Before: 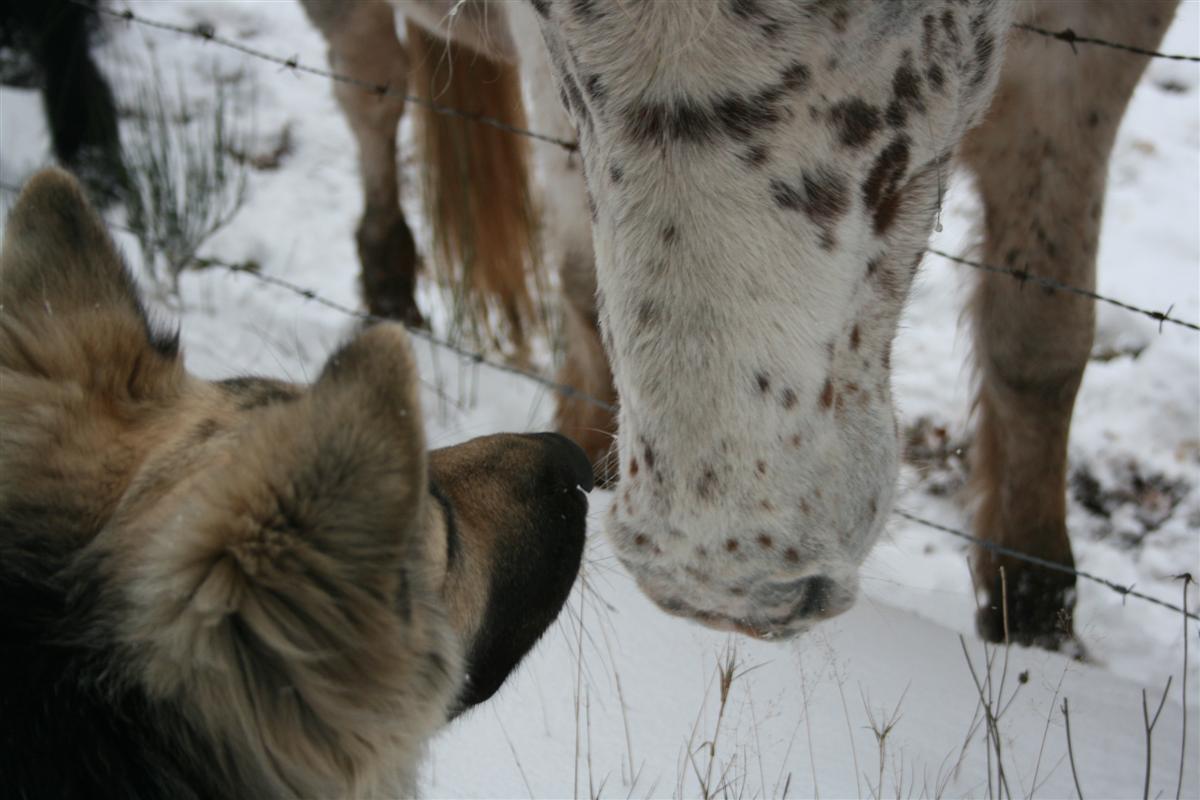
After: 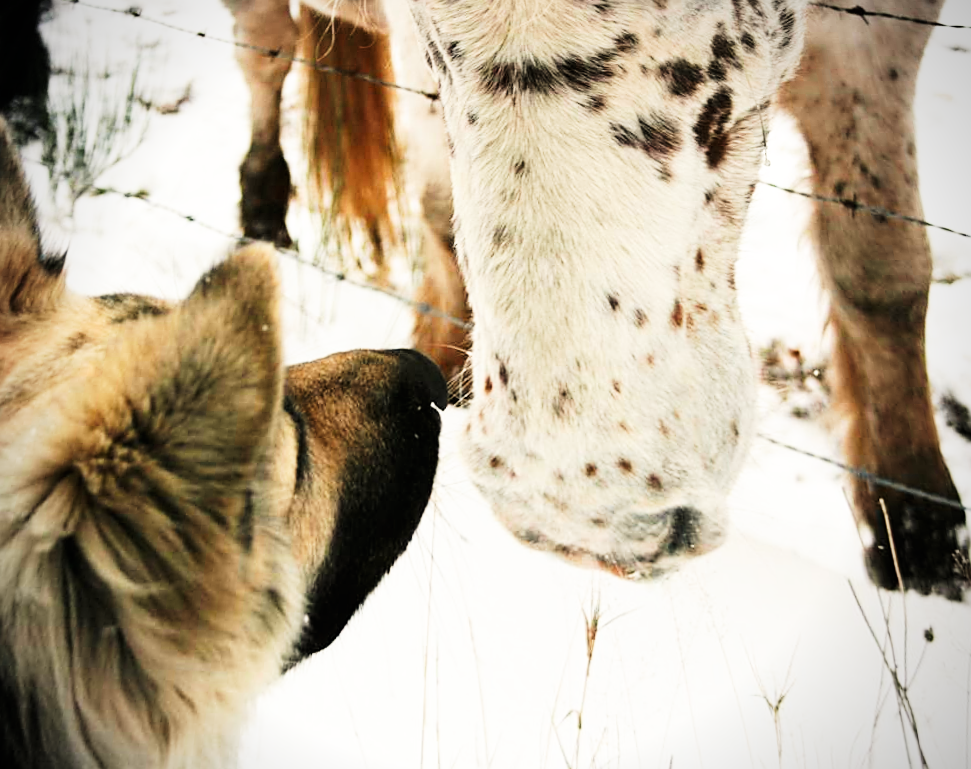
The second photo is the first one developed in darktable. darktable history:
white balance: red 1.045, blue 0.932
rotate and perspective: rotation 0.72°, lens shift (vertical) -0.352, lens shift (horizontal) -0.051, crop left 0.152, crop right 0.859, crop top 0.019, crop bottom 0.964
vignetting: unbound false
exposure: black level correction 0, exposure 0.3 EV, compensate highlight preservation false
crop and rotate: left 1.774%, right 0.633%, bottom 1.28%
base curve: curves: ch0 [(0, 0) (0.007, 0.004) (0.027, 0.03) (0.046, 0.07) (0.207, 0.54) (0.442, 0.872) (0.673, 0.972) (1, 1)], preserve colors none
sharpen: on, module defaults
tone curve: curves: ch0 [(0, 0) (0.004, 0.001) (0.133, 0.112) (0.325, 0.362) (0.832, 0.893) (1, 1)], color space Lab, linked channels, preserve colors none
